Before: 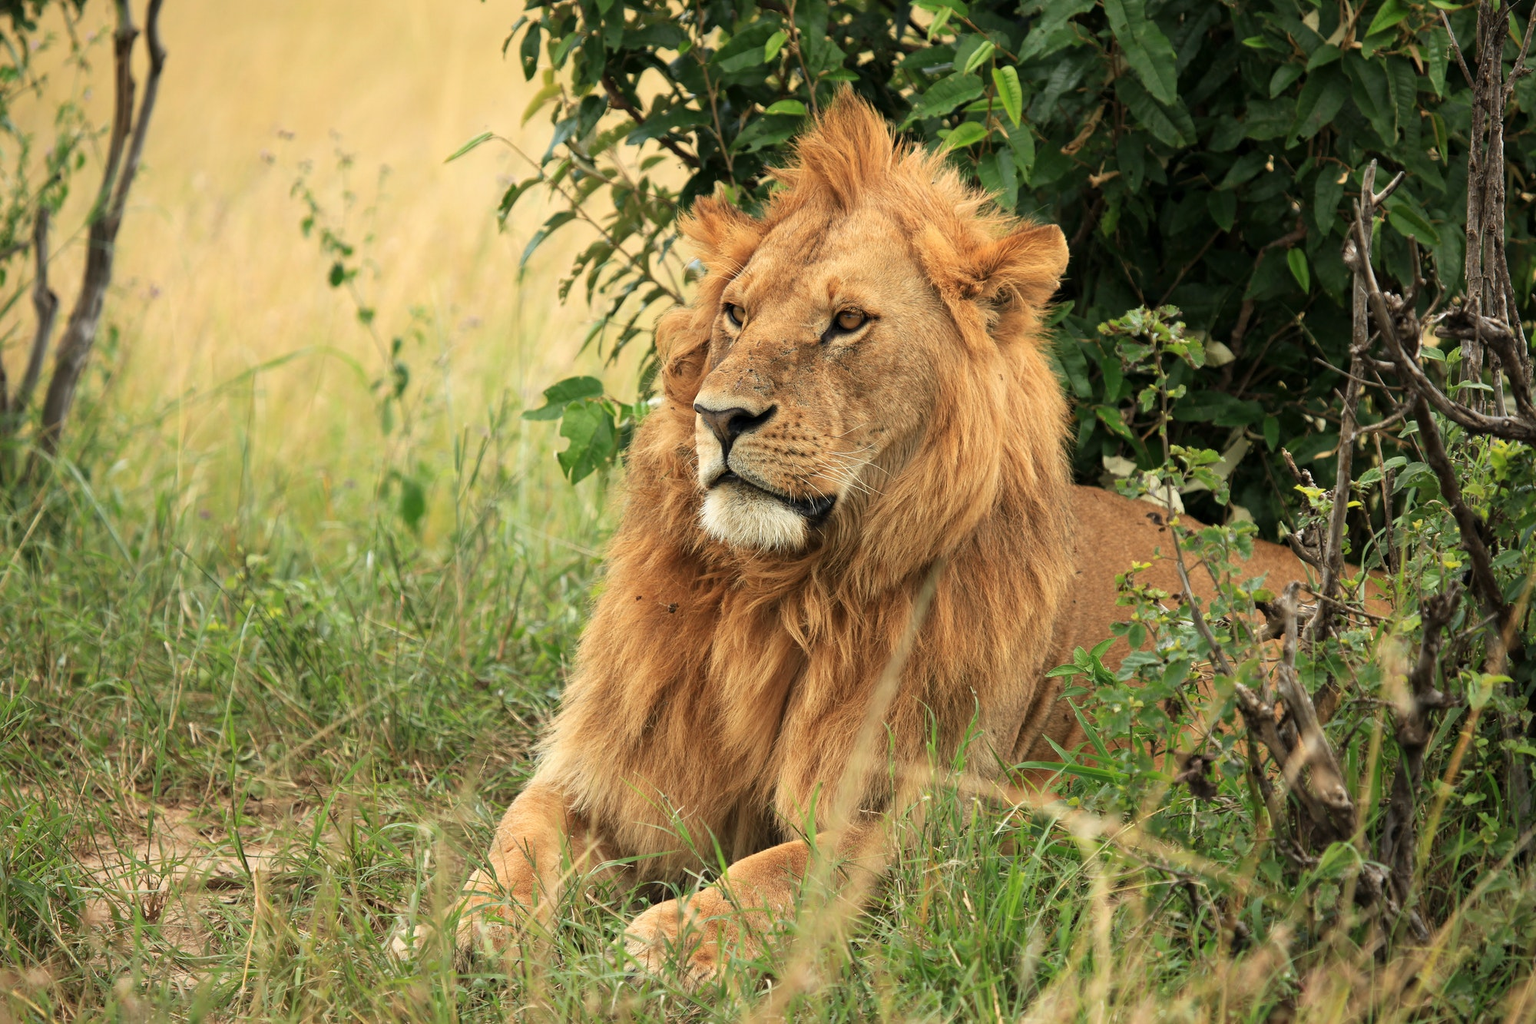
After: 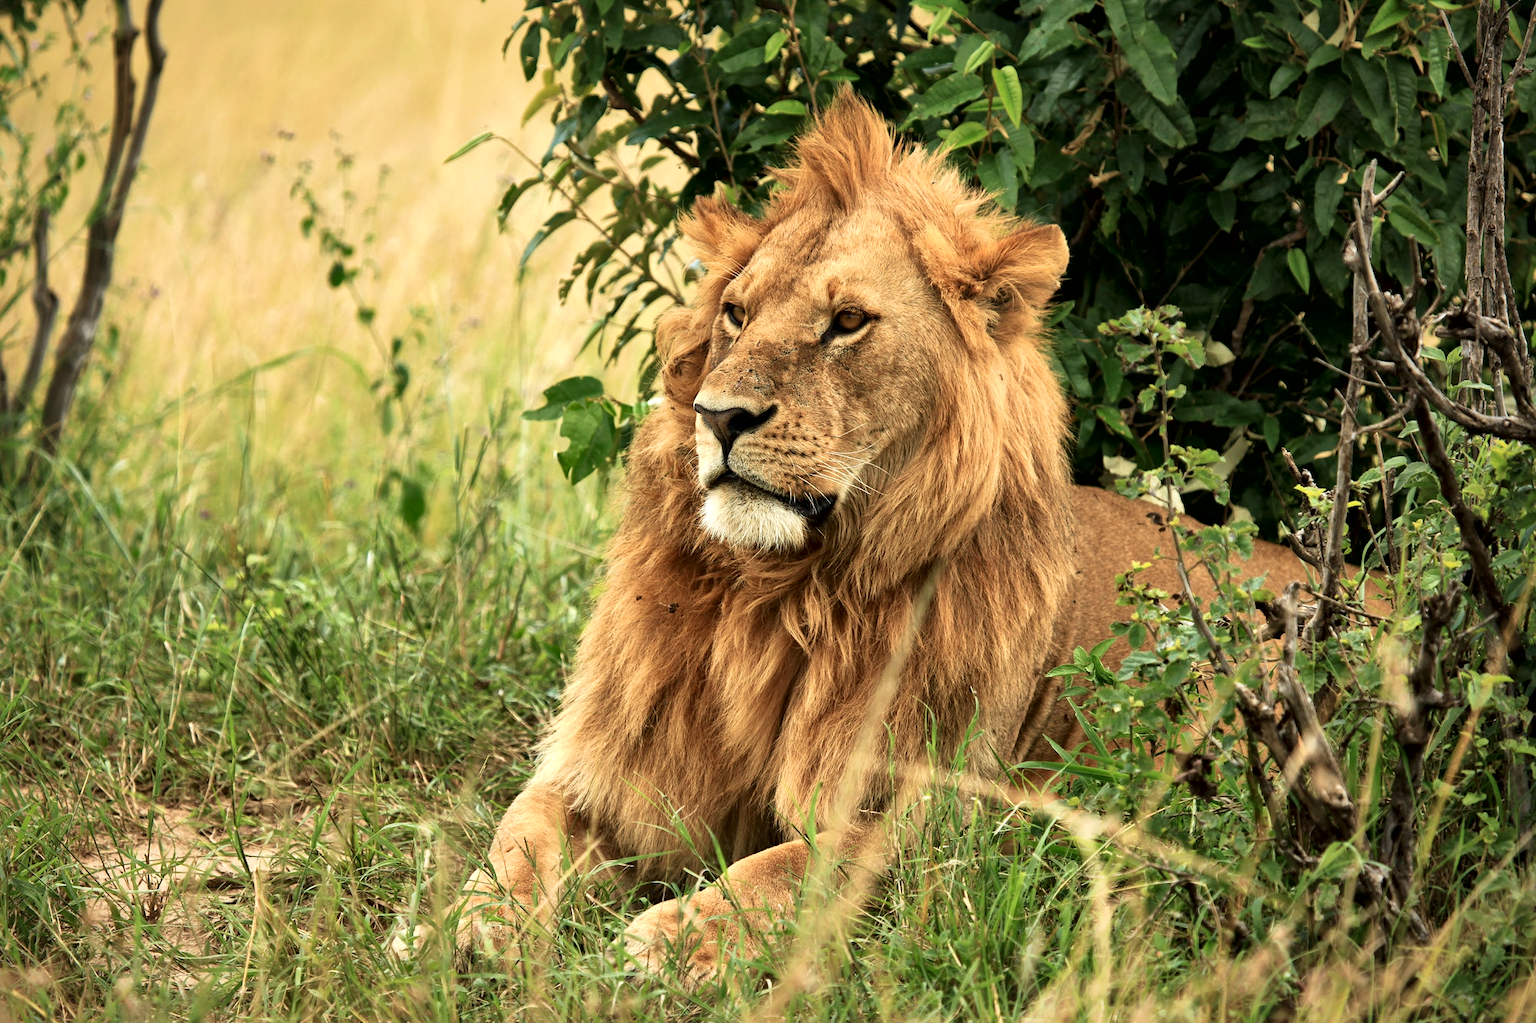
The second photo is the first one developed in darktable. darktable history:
velvia: on, module defaults
exposure: black level correction 0, compensate exposure bias true, compensate highlight preservation false
local contrast: mode bilateral grid, contrast 100, coarseness 100, detail 165%, midtone range 0.2
